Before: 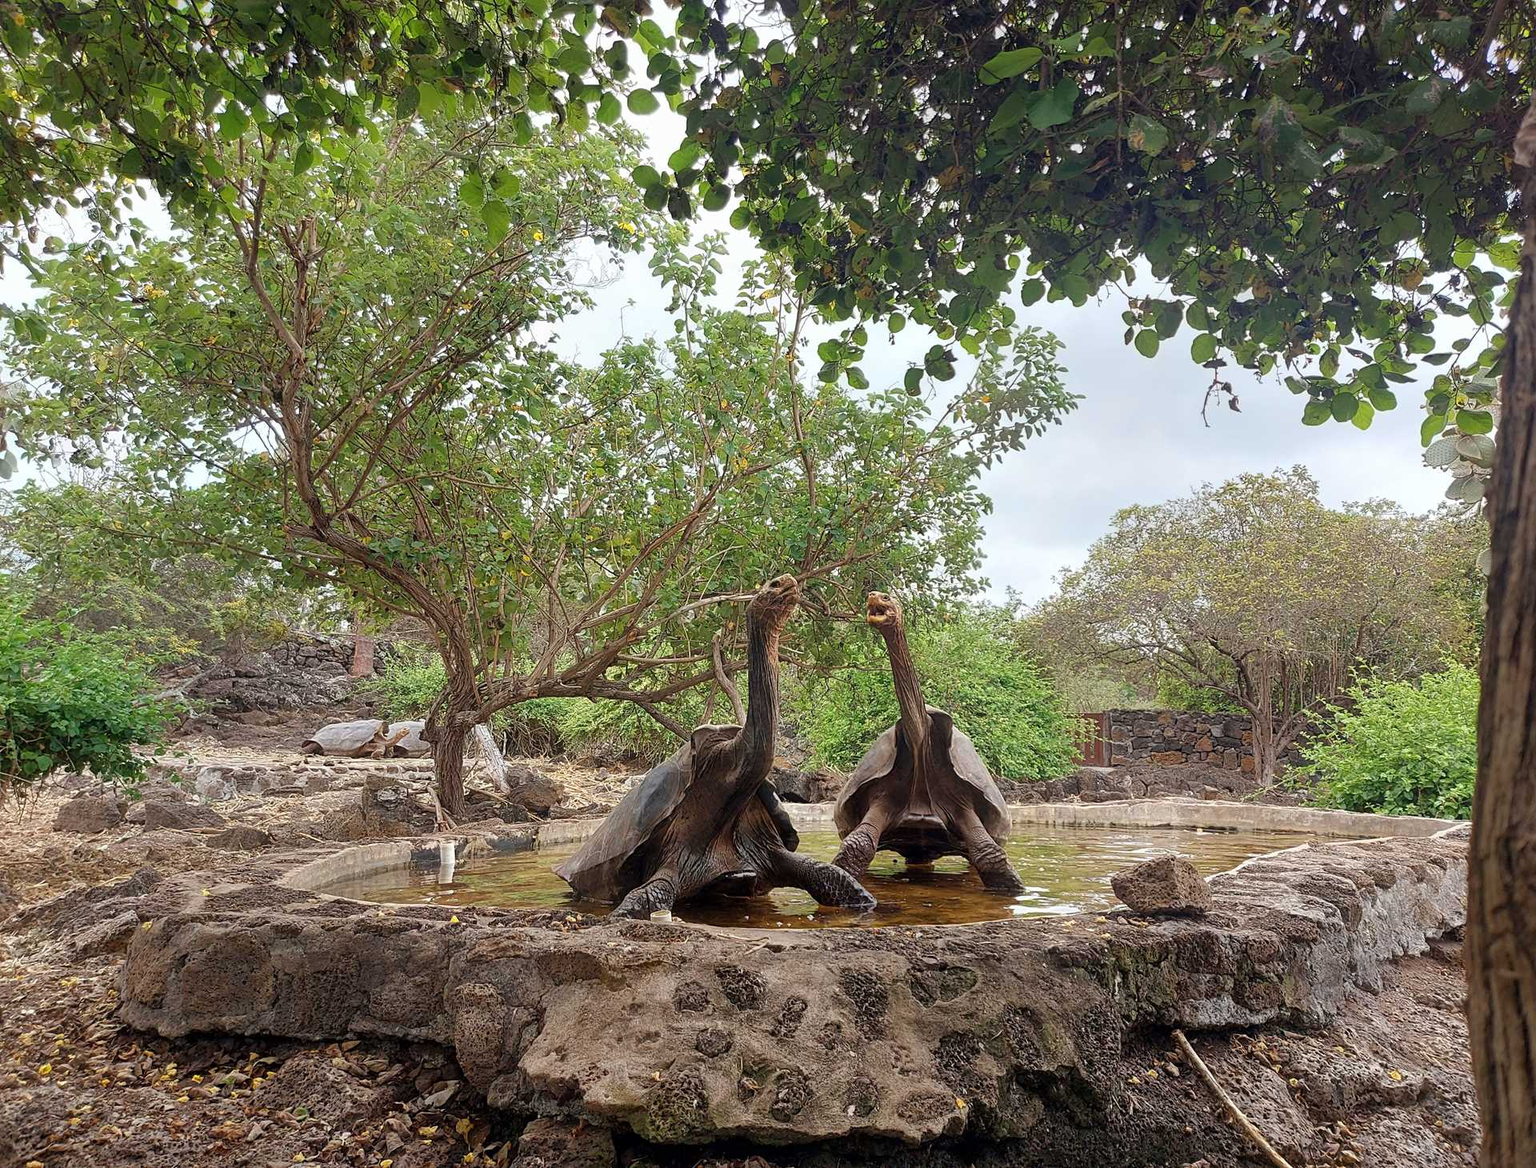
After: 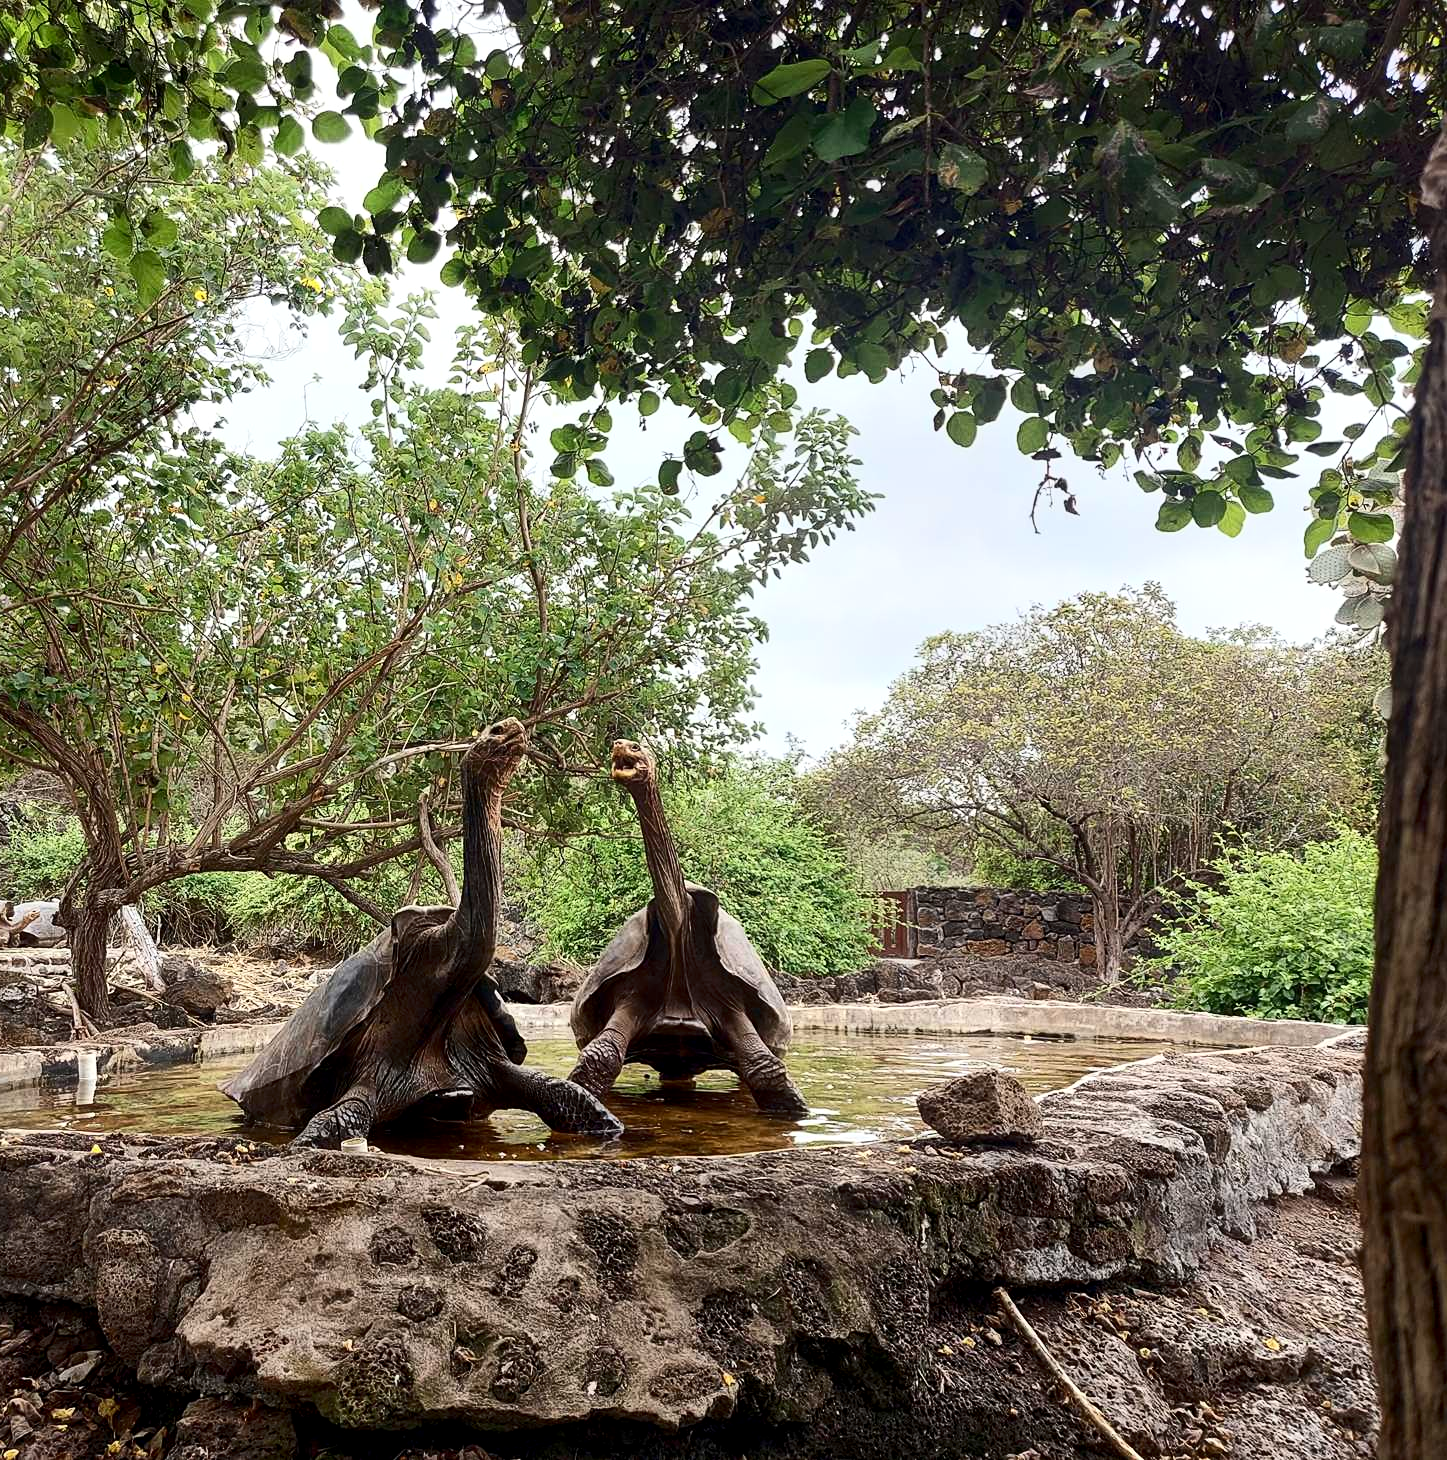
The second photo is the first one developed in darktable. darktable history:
crop and rotate: left 24.631%
contrast brightness saturation: contrast 0.296
local contrast: highlights 100%, shadows 101%, detail 119%, midtone range 0.2
